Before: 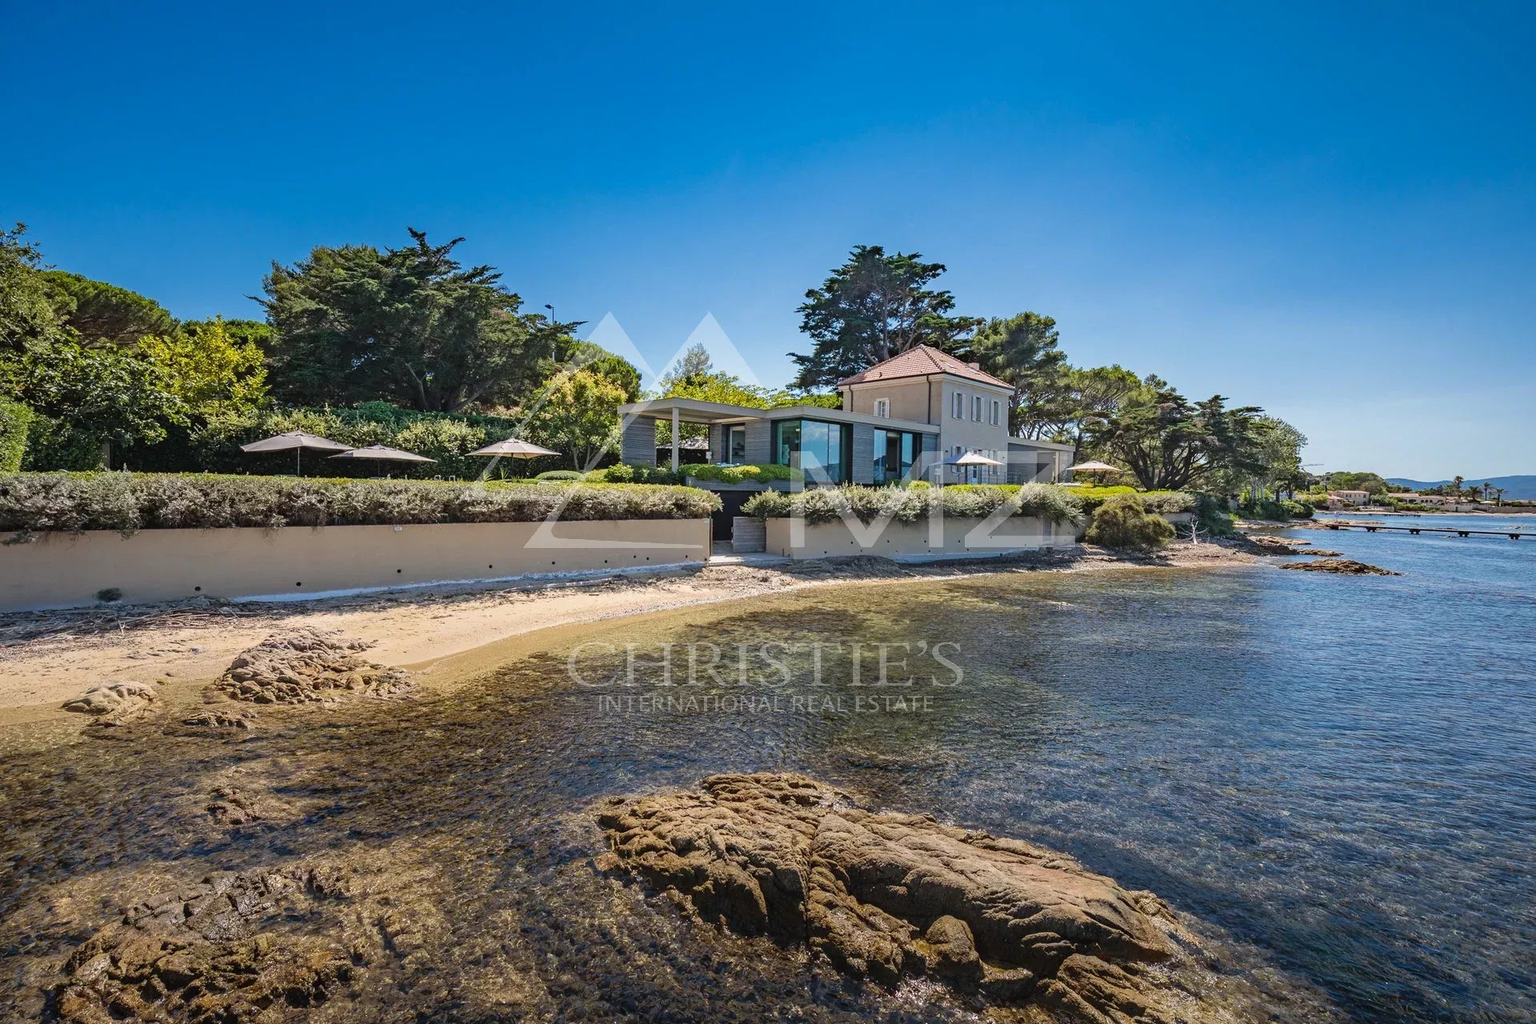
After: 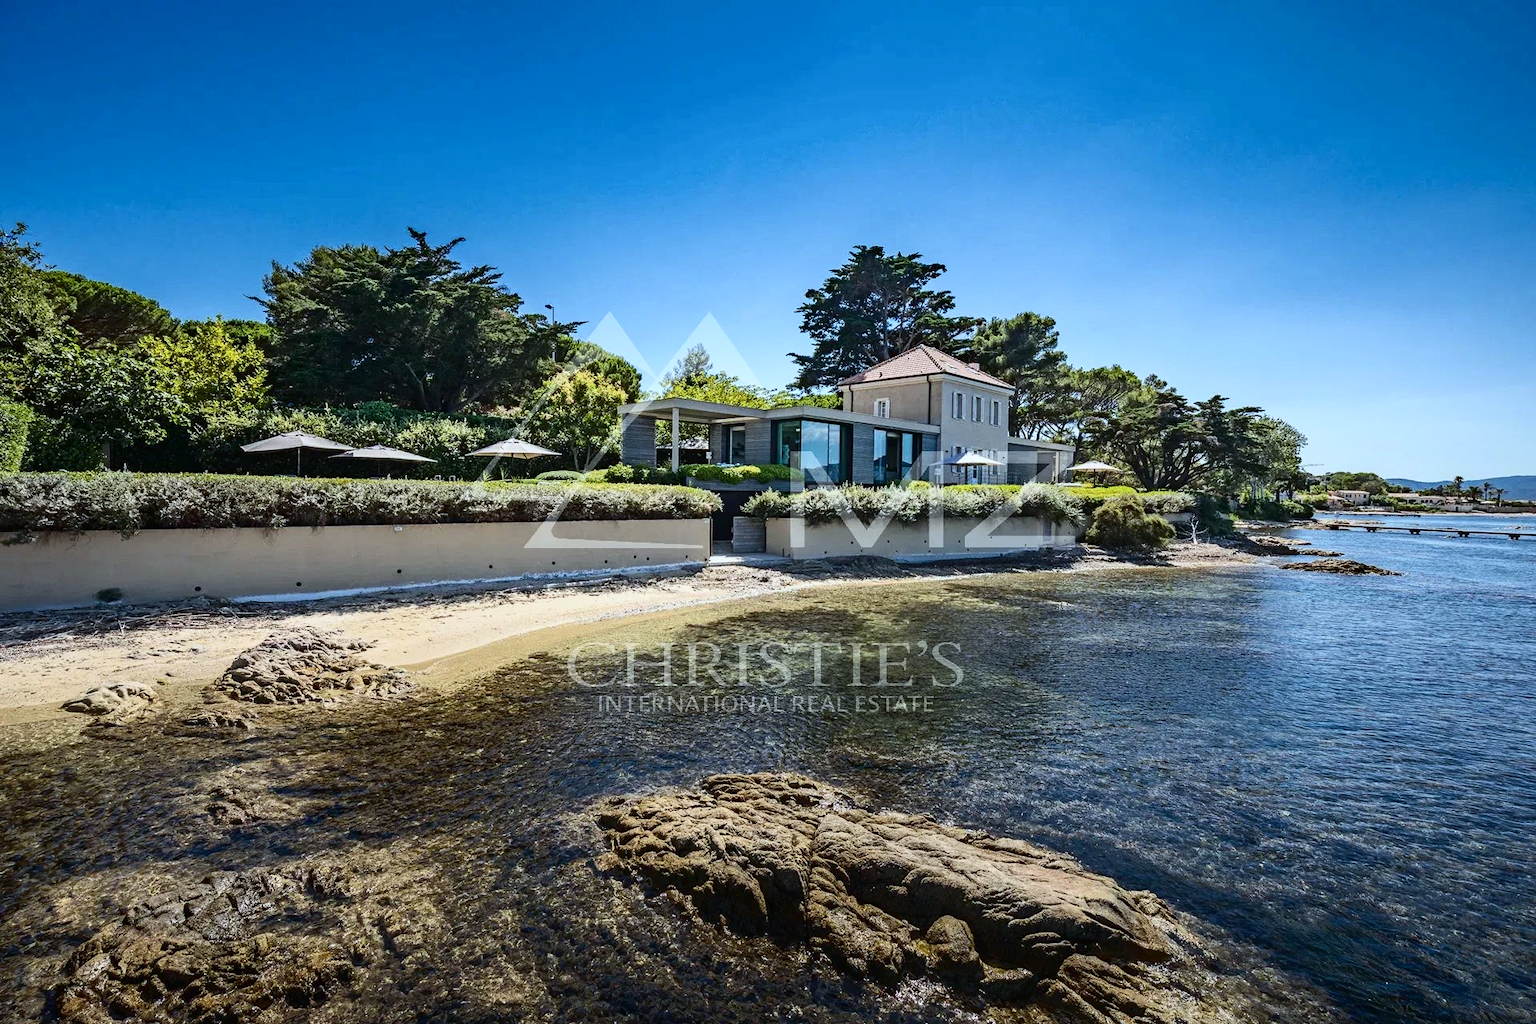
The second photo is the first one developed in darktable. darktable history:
white balance: red 0.925, blue 1.046
contrast brightness saturation: contrast 0.28
